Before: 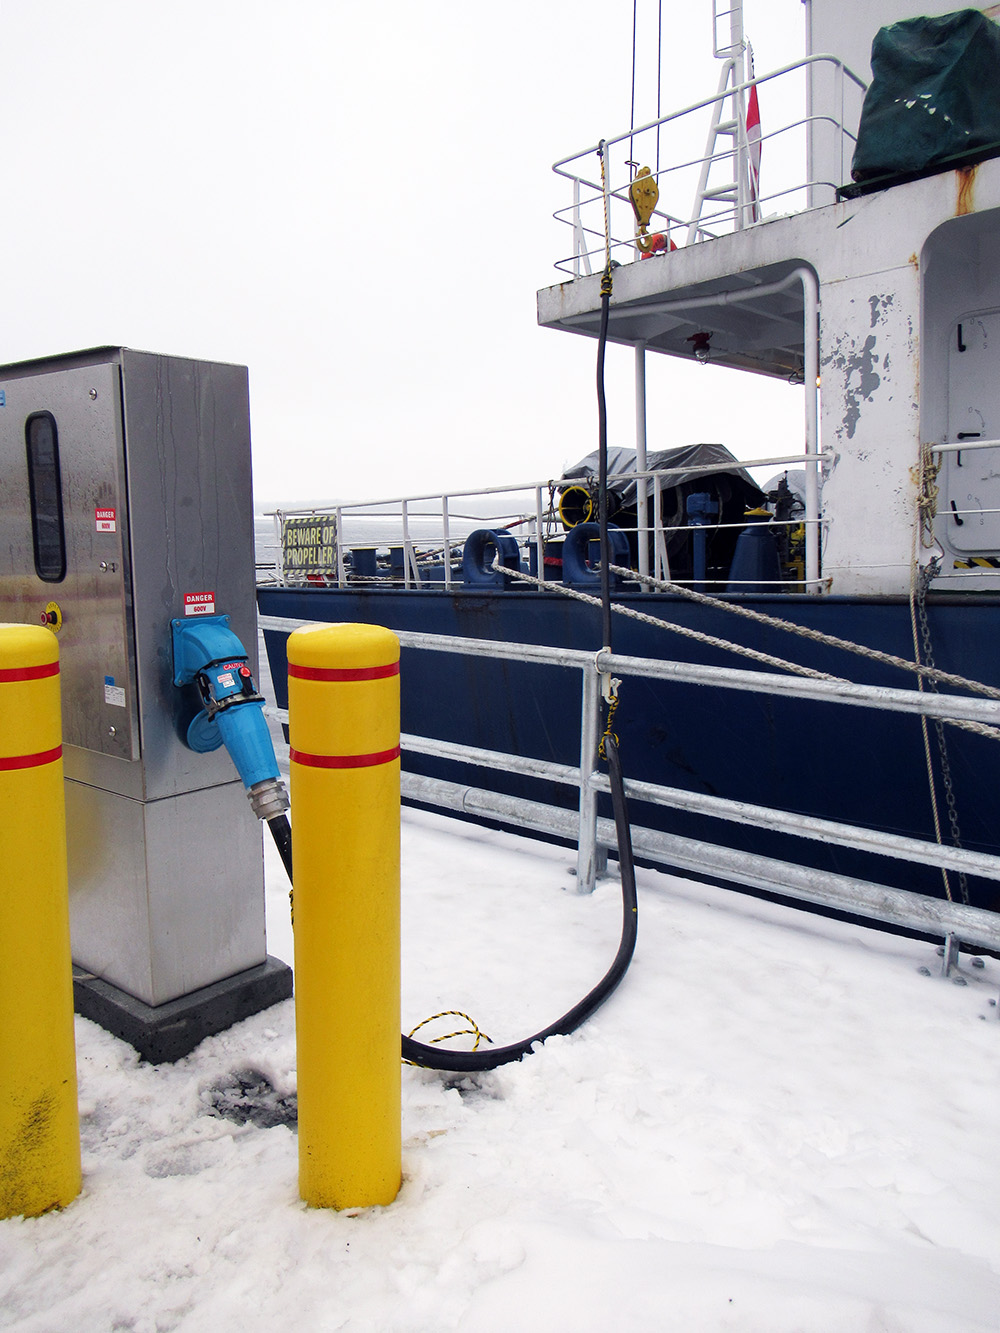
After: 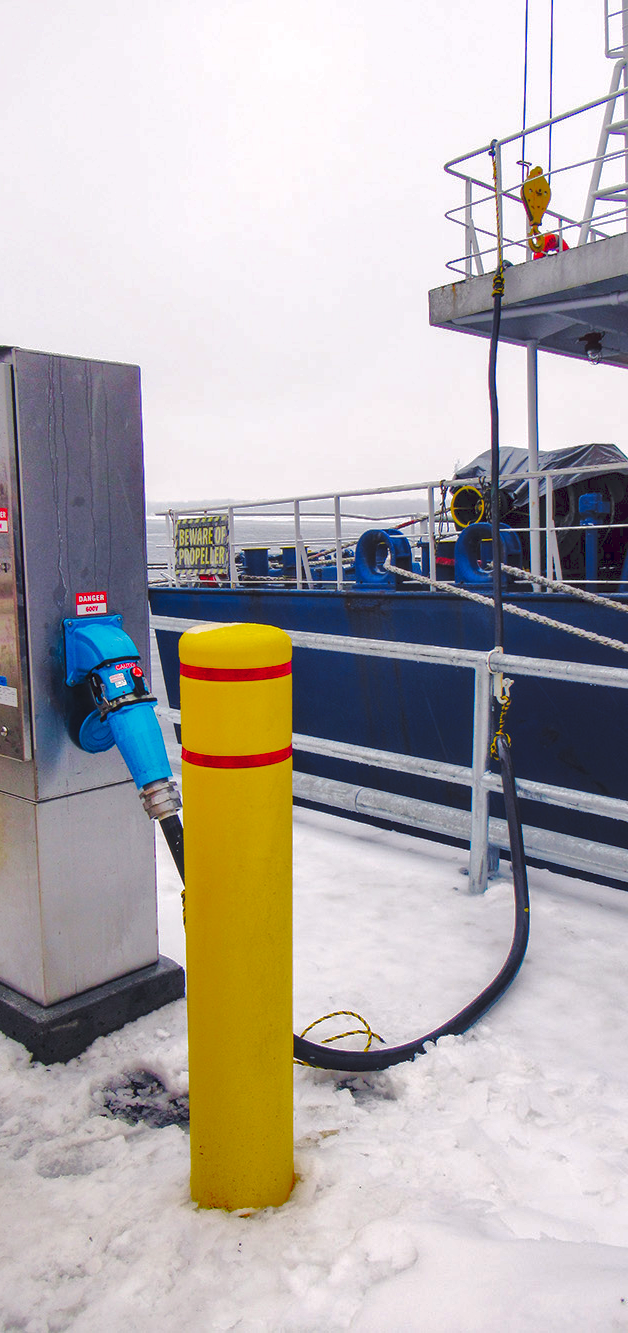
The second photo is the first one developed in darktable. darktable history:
color balance rgb: highlights gain › chroma 0.286%, highlights gain › hue 332.43°, linear chroma grading › global chroma 9.948%, perceptual saturation grading › global saturation 19.339%, global vibrance 20%
tone curve: curves: ch0 [(0, 0) (0.003, 0.062) (0.011, 0.07) (0.025, 0.083) (0.044, 0.094) (0.069, 0.105) (0.1, 0.117) (0.136, 0.136) (0.177, 0.164) (0.224, 0.201) (0.277, 0.256) (0.335, 0.335) (0.399, 0.424) (0.468, 0.529) (0.543, 0.641) (0.623, 0.725) (0.709, 0.787) (0.801, 0.849) (0.898, 0.917) (1, 1)], preserve colors none
shadows and highlights: shadows 40.21, highlights -59.9
local contrast: on, module defaults
crop: left 10.842%, right 26.349%
